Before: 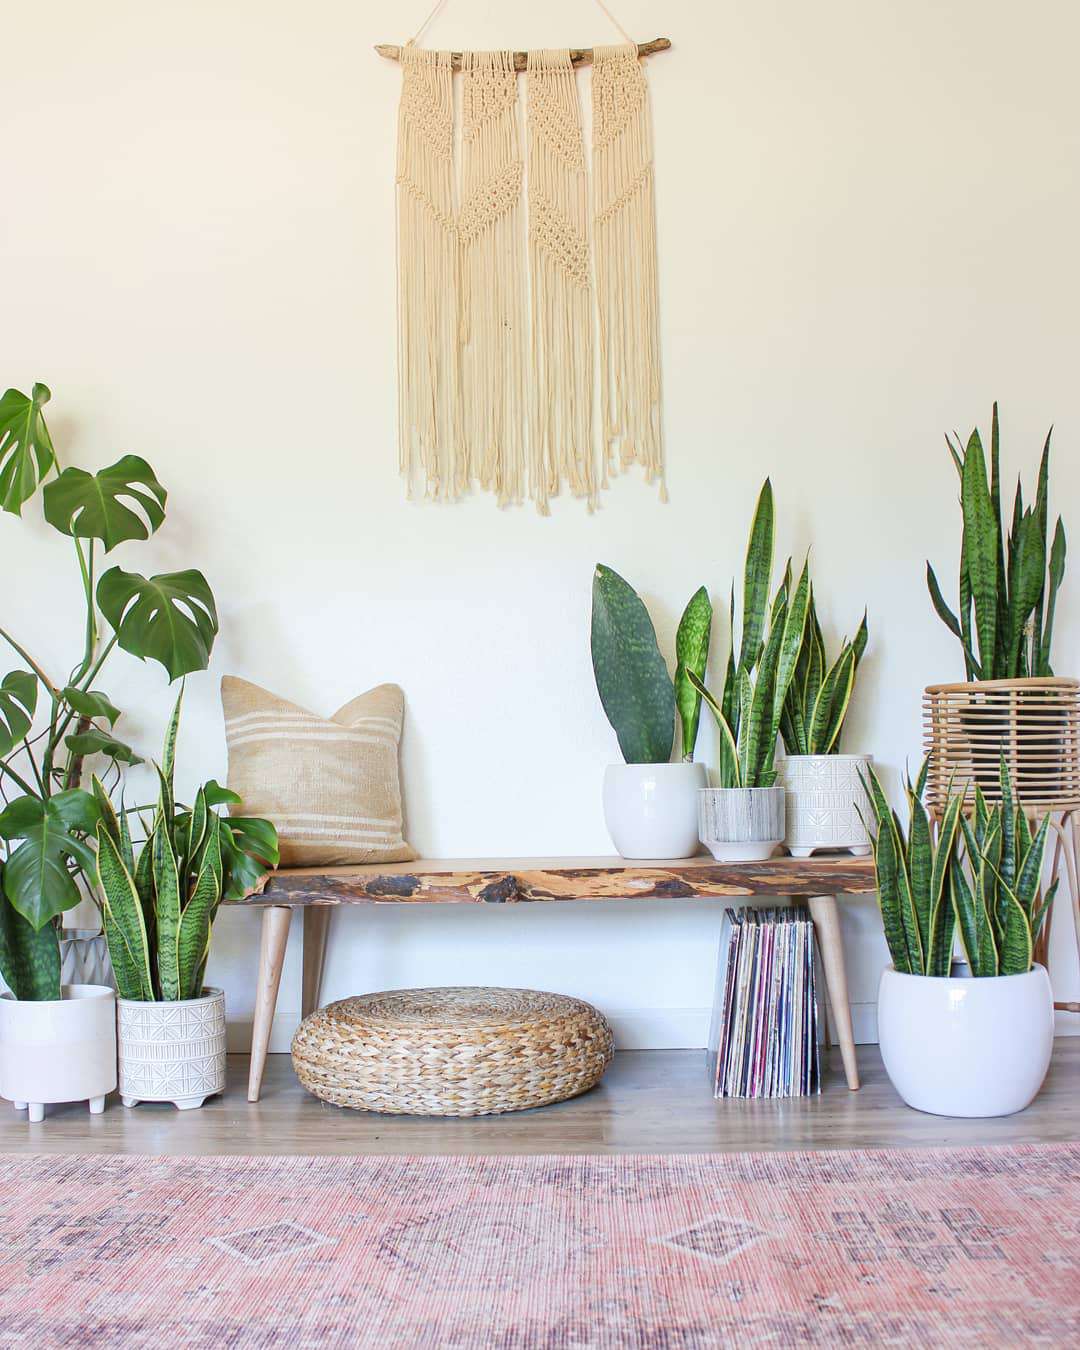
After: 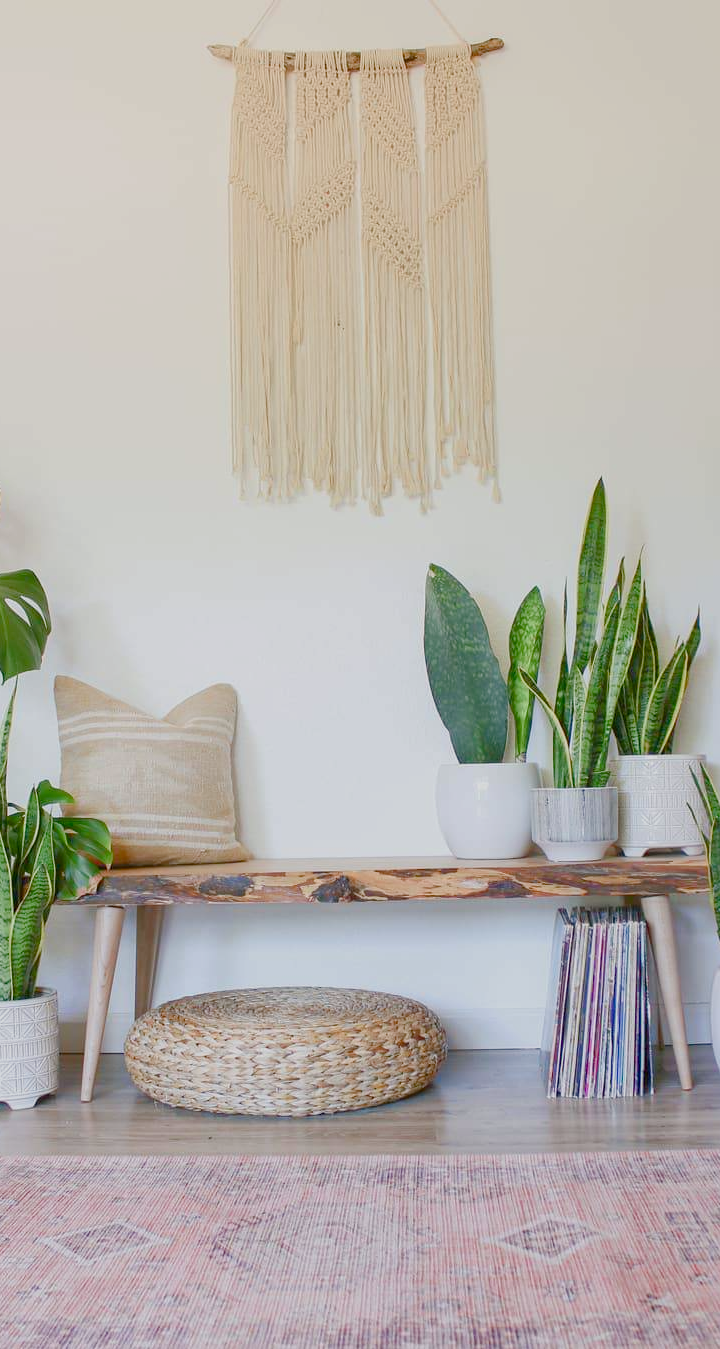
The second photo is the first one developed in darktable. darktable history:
color balance rgb: shadows lift › chroma 1%, shadows lift › hue 113°, highlights gain › chroma 0.2%, highlights gain › hue 333°, perceptual saturation grading › global saturation 20%, perceptual saturation grading › highlights -50%, perceptual saturation grading › shadows 25%, contrast -20%
crop and rotate: left 15.546%, right 17.787%
